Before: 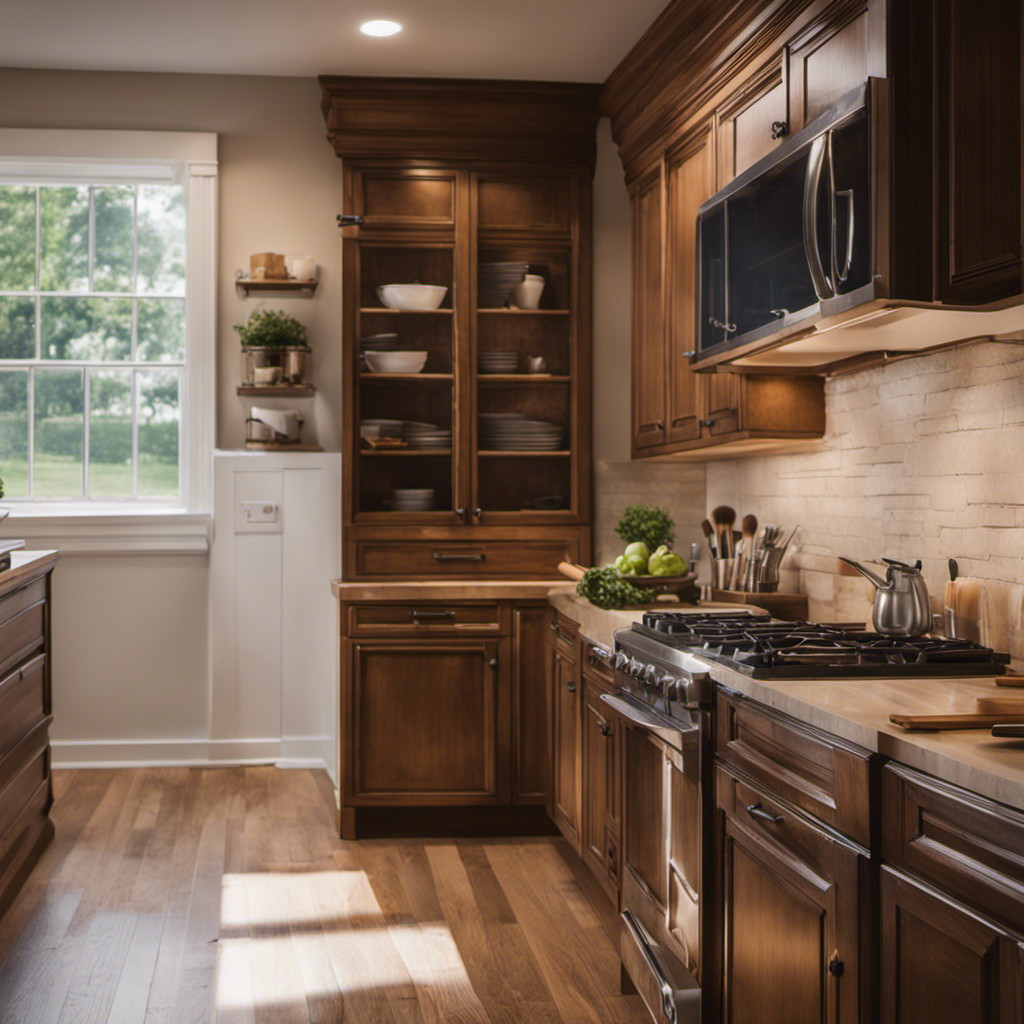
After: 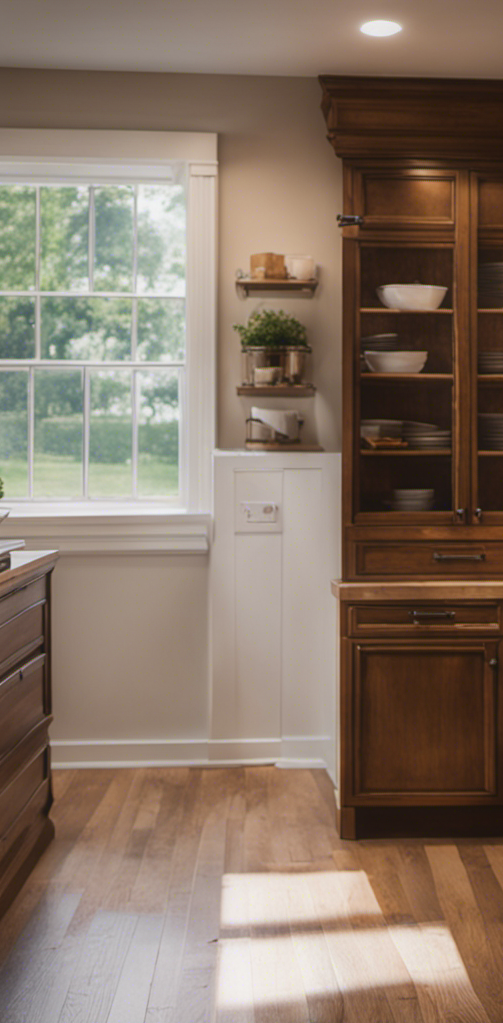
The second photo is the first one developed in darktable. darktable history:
crop and rotate: left 0%, top 0%, right 50.845%
contrast equalizer: y [[0.5, 0.486, 0.447, 0.446, 0.489, 0.5], [0.5 ×6], [0.5 ×6], [0 ×6], [0 ×6]]
